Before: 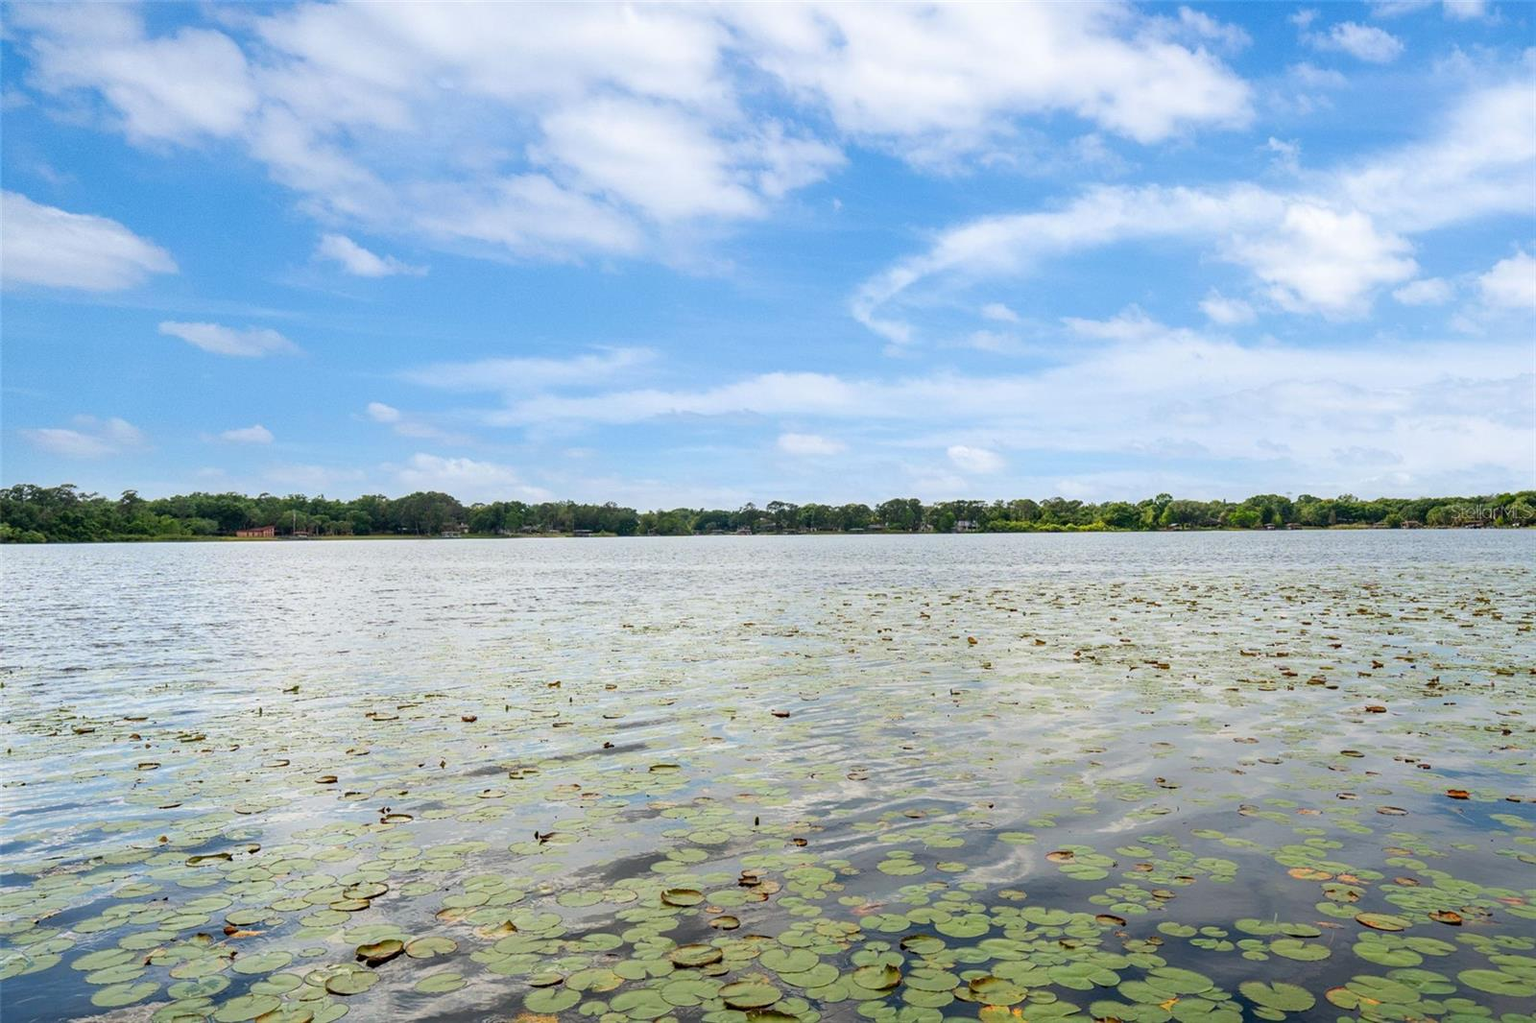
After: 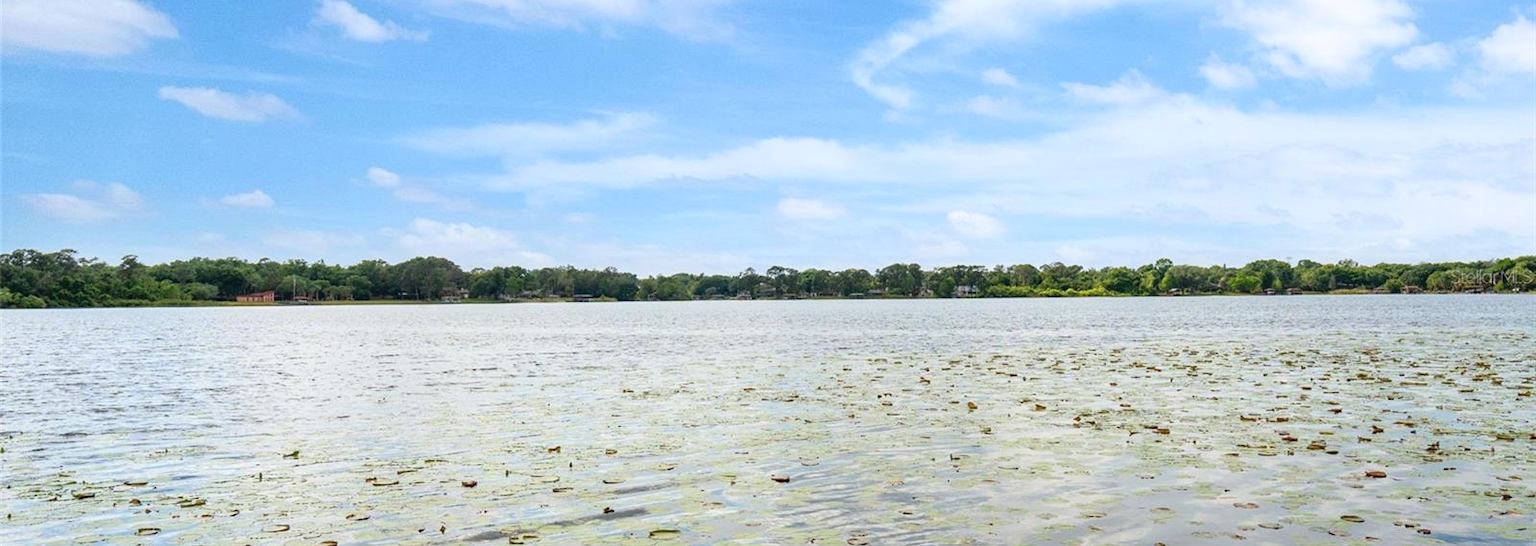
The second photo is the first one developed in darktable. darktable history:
tone curve: curves: ch0 [(0, 0) (0.003, 0.049) (0.011, 0.051) (0.025, 0.055) (0.044, 0.065) (0.069, 0.081) (0.1, 0.11) (0.136, 0.15) (0.177, 0.195) (0.224, 0.242) (0.277, 0.308) (0.335, 0.375) (0.399, 0.436) (0.468, 0.5) (0.543, 0.574) (0.623, 0.665) (0.709, 0.761) (0.801, 0.851) (0.898, 0.933) (1, 1)], color space Lab, independent channels, preserve colors none
crop and rotate: top 23.041%, bottom 23.574%
